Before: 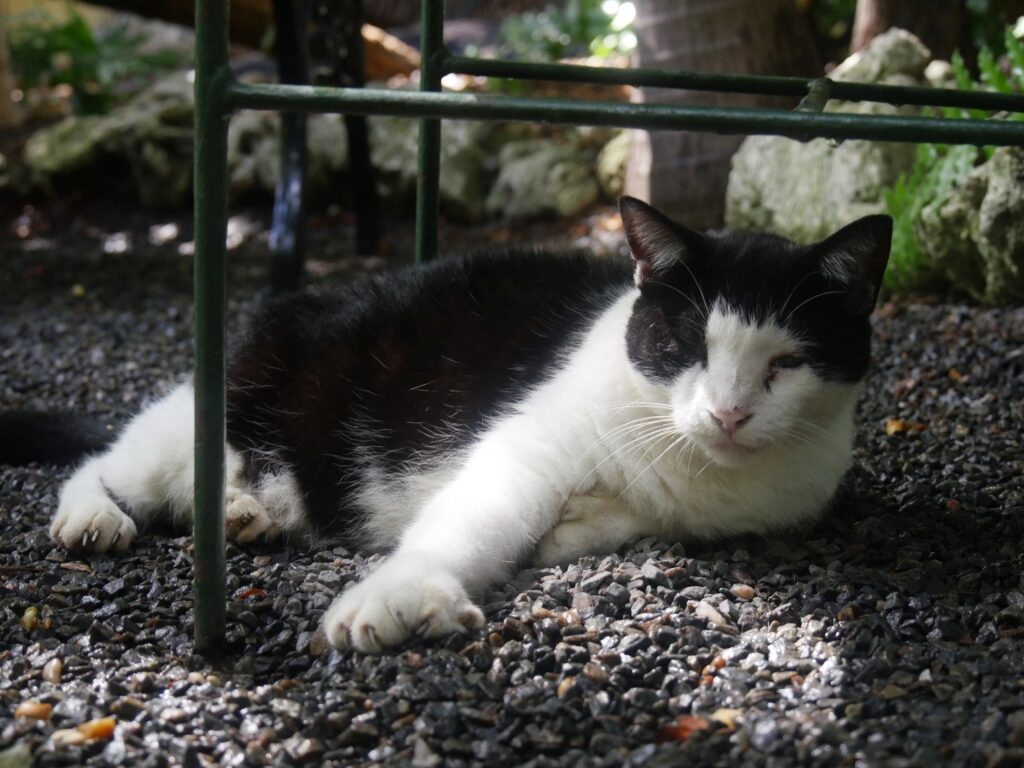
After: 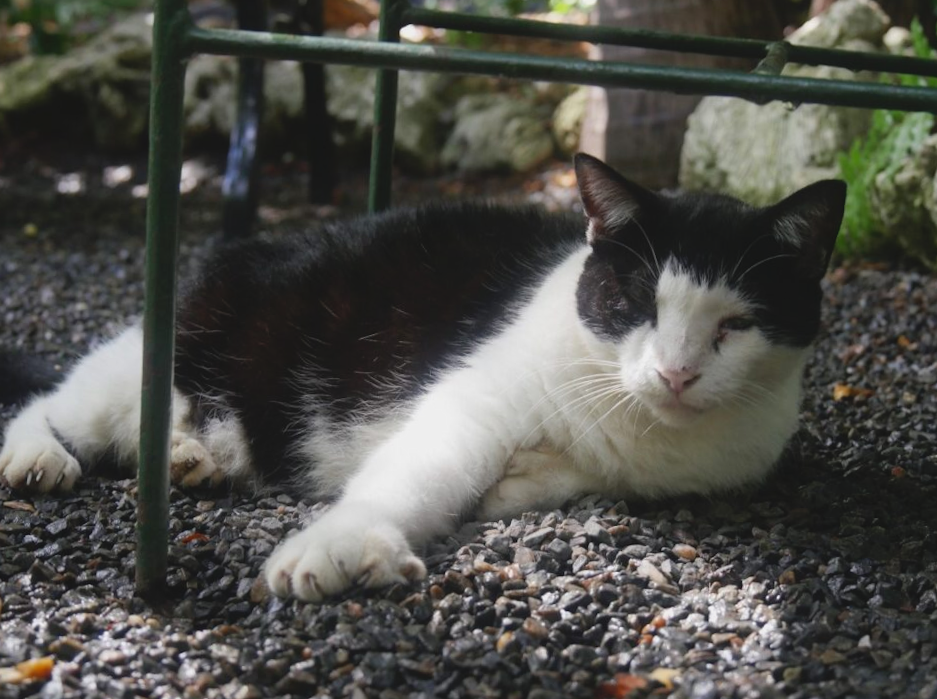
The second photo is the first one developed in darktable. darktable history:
contrast brightness saturation: contrast -0.115
shadows and highlights: shadows 21.04, highlights -82.28, soften with gaussian
crop and rotate: angle -1.83°, left 3.115%, top 4.342%, right 1.454%, bottom 0.731%
